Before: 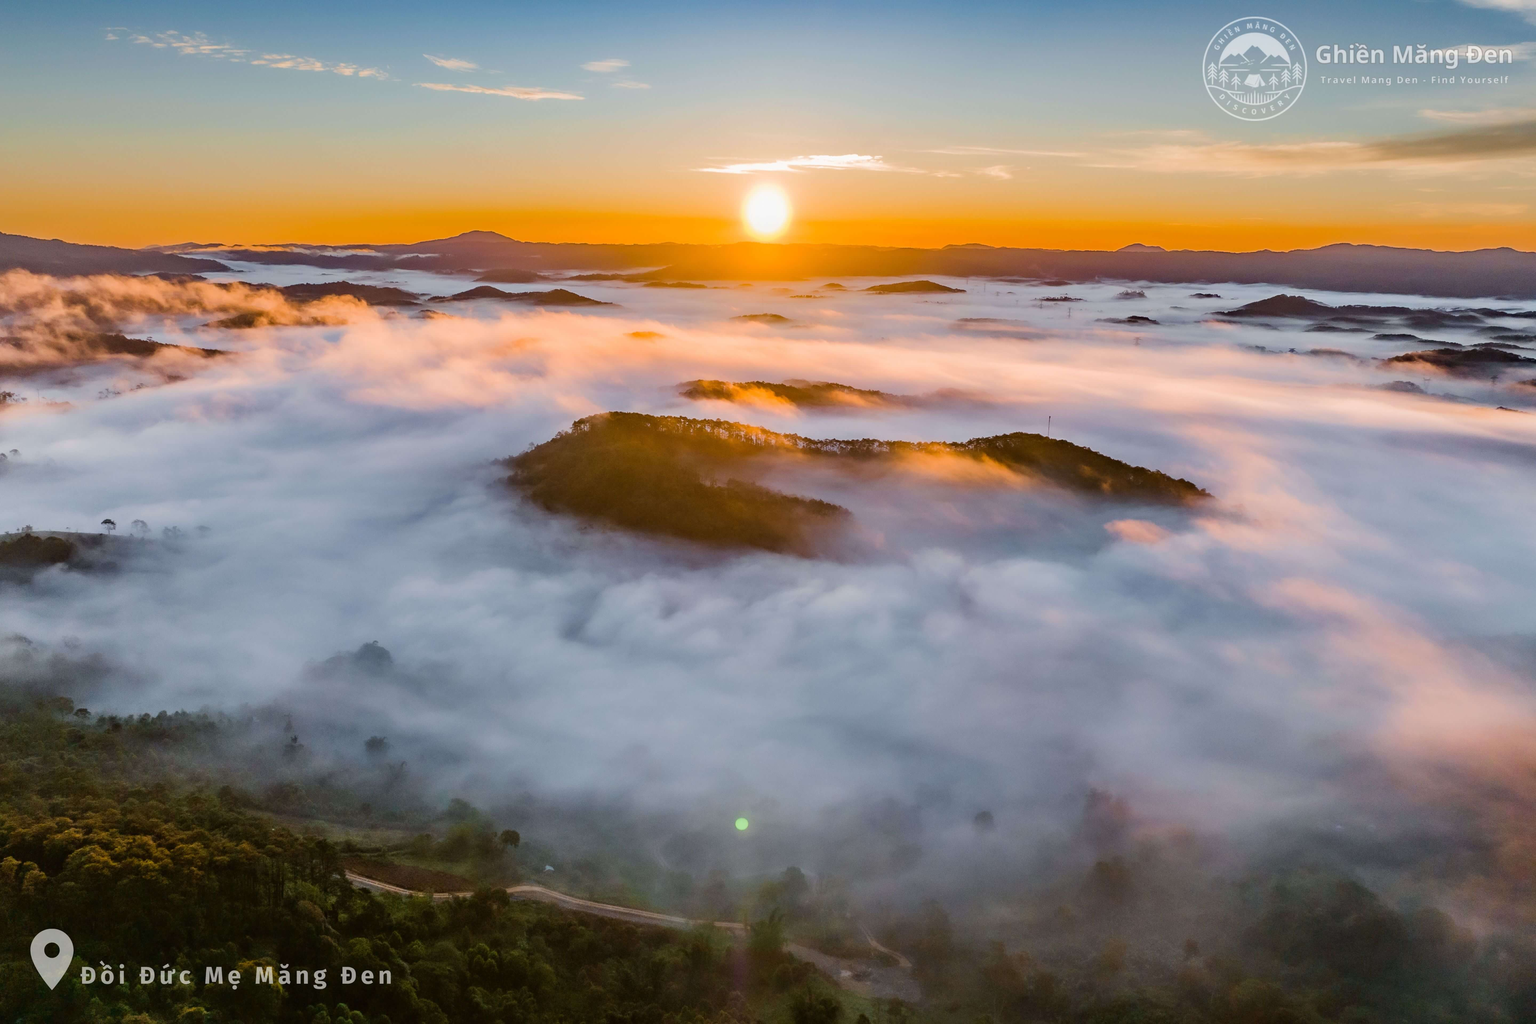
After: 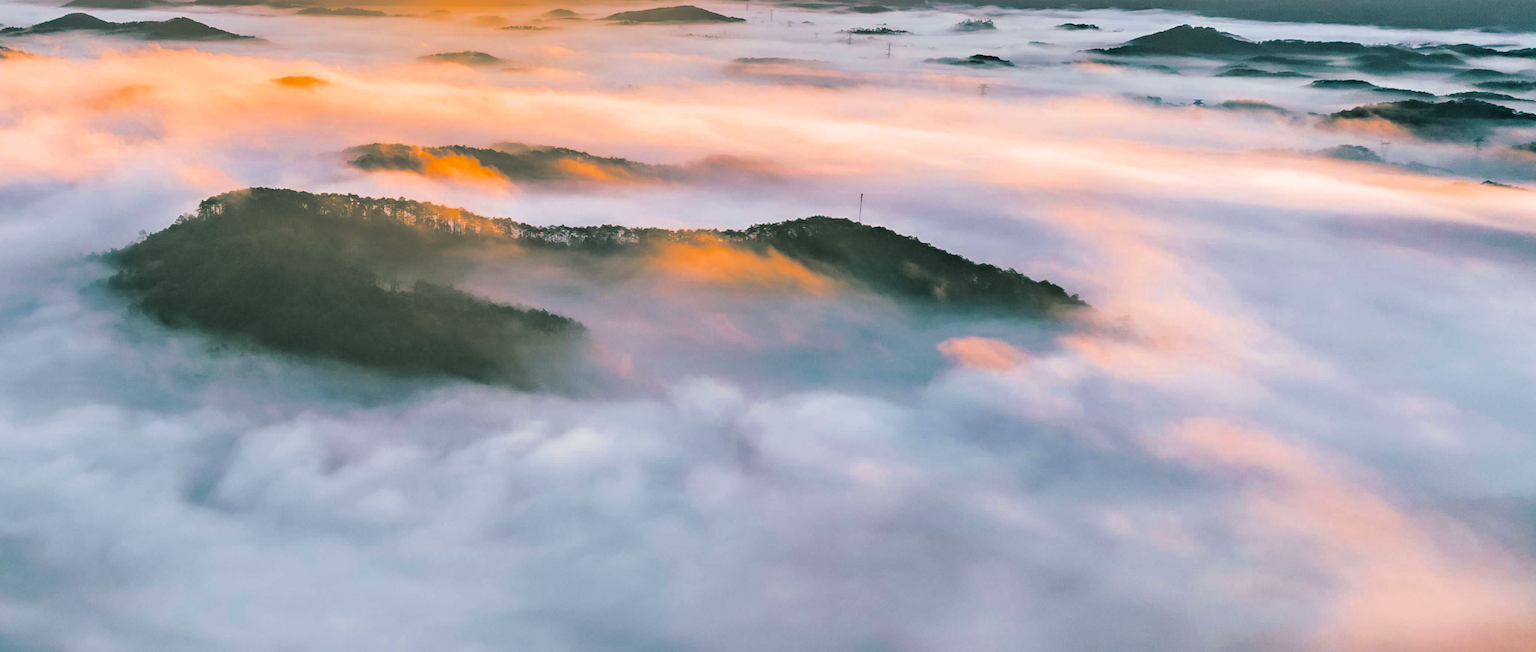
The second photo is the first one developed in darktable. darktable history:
rotate and perspective: automatic cropping original format, crop left 0, crop top 0
split-toning: shadows › hue 183.6°, shadows › saturation 0.52, highlights › hue 0°, highlights › saturation 0
exposure: exposure 0.564 EV, compensate highlight preservation false
color zones: curves: ch0 [(0, 0.425) (0.143, 0.422) (0.286, 0.42) (0.429, 0.419) (0.571, 0.419) (0.714, 0.42) (0.857, 0.422) (1, 0.425)]
crop and rotate: left 27.938%, top 27.046%, bottom 27.046%
